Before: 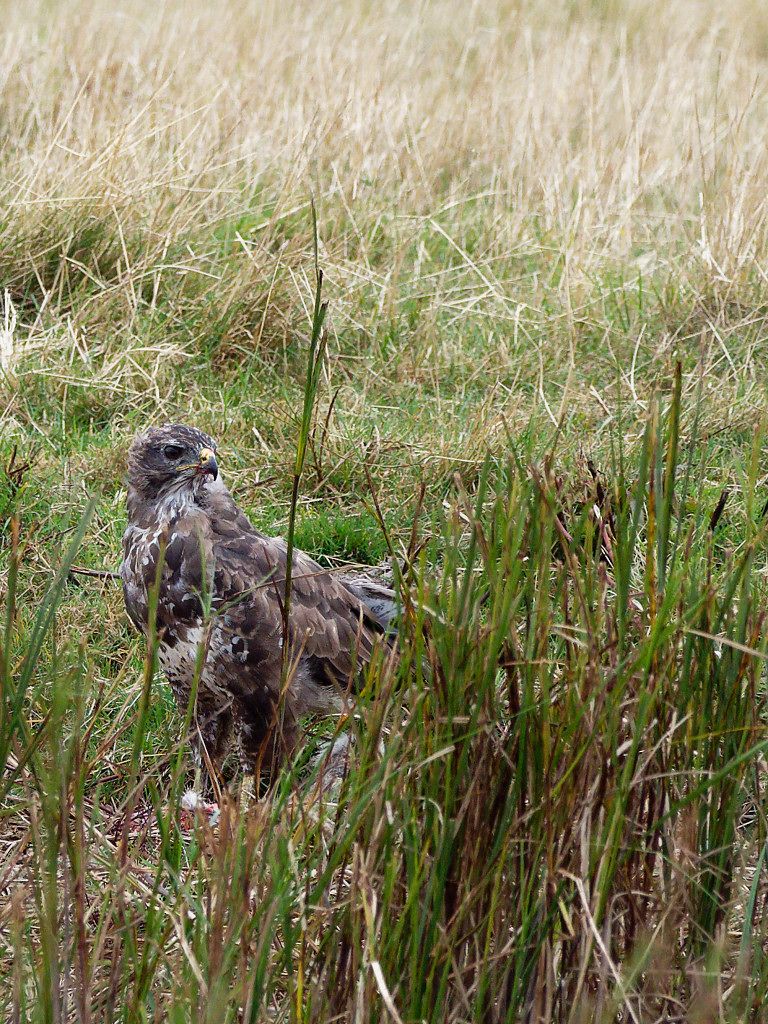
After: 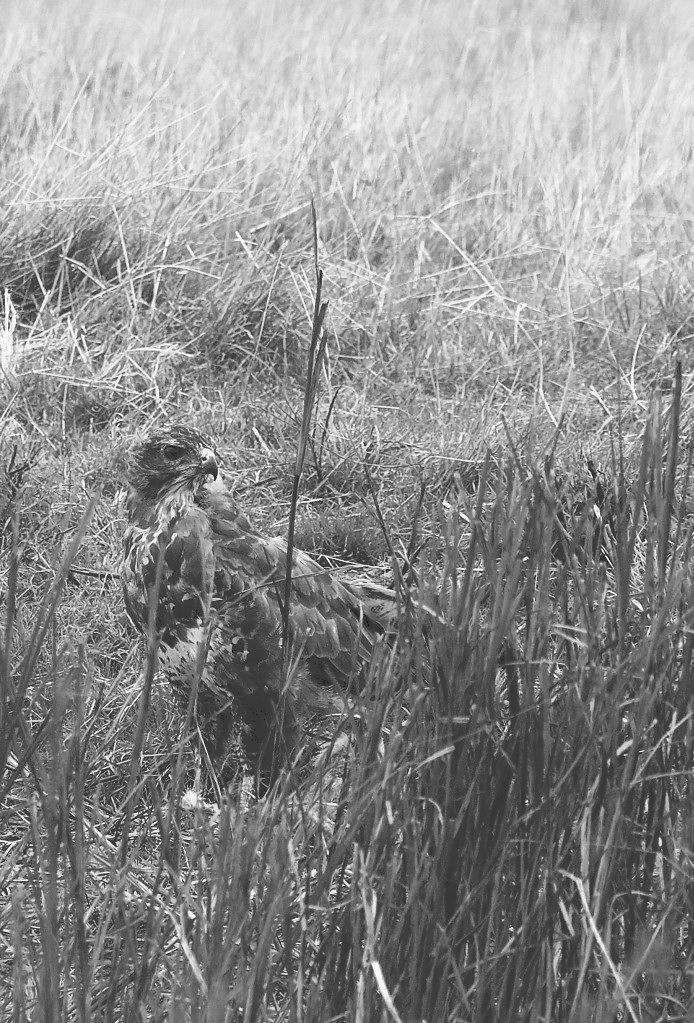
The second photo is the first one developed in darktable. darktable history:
color balance rgb: linear chroma grading › global chroma 15%, perceptual saturation grading › global saturation 30%
crop: right 9.509%, bottom 0.031%
tone curve: curves: ch0 [(0, 0) (0.003, 0.224) (0.011, 0.229) (0.025, 0.234) (0.044, 0.242) (0.069, 0.249) (0.1, 0.256) (0.136, 0.265) (0.177, 0.285) (0.224, 0.304) (0.277, 0.337) (0.335, 0.385) (0.399, 0.435) (0.468, 0.507) (0.543, 0.59) (0.623, 0.674) (0.709, 0.763) (0.801, 0.852) (0.898, 0.931) (1, 1)], preserve colors none
monochrome: a 32, b 64, size 2.3, highlights 1
exposure: exposure 0 EV, compensate highlight preservation false
